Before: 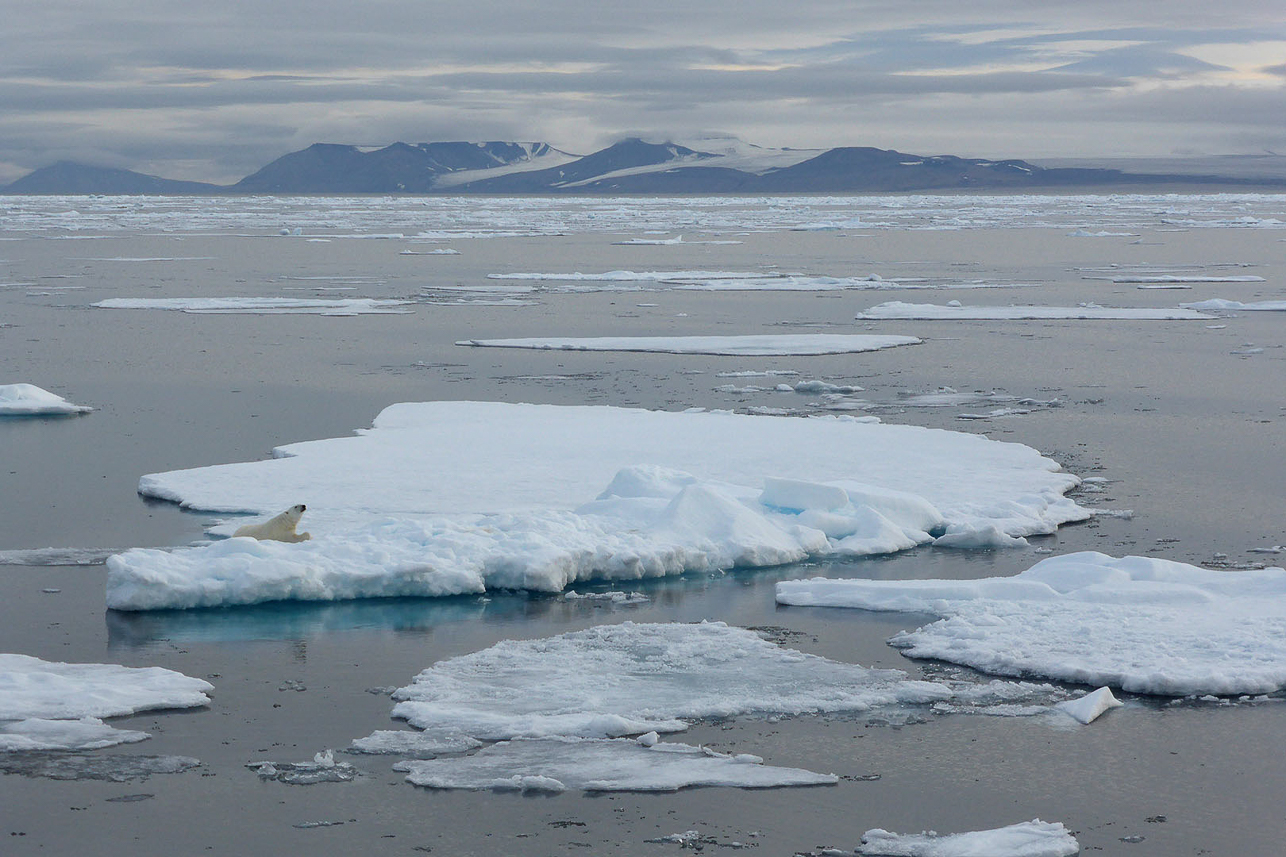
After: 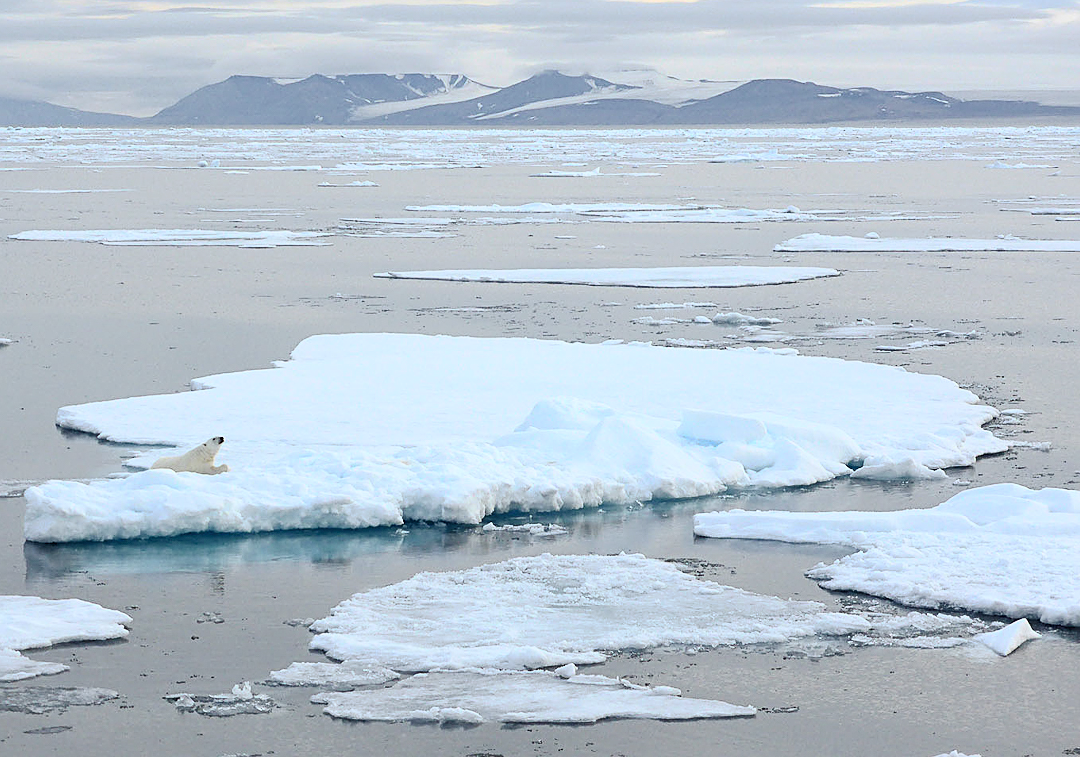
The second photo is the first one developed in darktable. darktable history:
sharpen: on, module defaults
contrast brightness saturation: contrast 0.385, brightness 0.542
tone curve: curves: ch0 [(0, 0) (0.003, 0.002) (0.011, 0.006) (0.025, 0.013) (0.044, 0.019) (0.069, 0.032) (0.1, 0.056) (0.136, 0.095) (0.177, 0.144) (0.224, 0.193) (0.277, 0.26) (0.335, 0.331) (0.399, 0.405) (0.468, 0.479) (0.543, 0.552) (0.623, 0.624) (0.709, 0.699) (0.801, 0.772) (0.898, 0.856) (1, 1)], preserve colors none
crop: left 6.409%, top 8.013%, right 9.542%, bottom 3.554%
